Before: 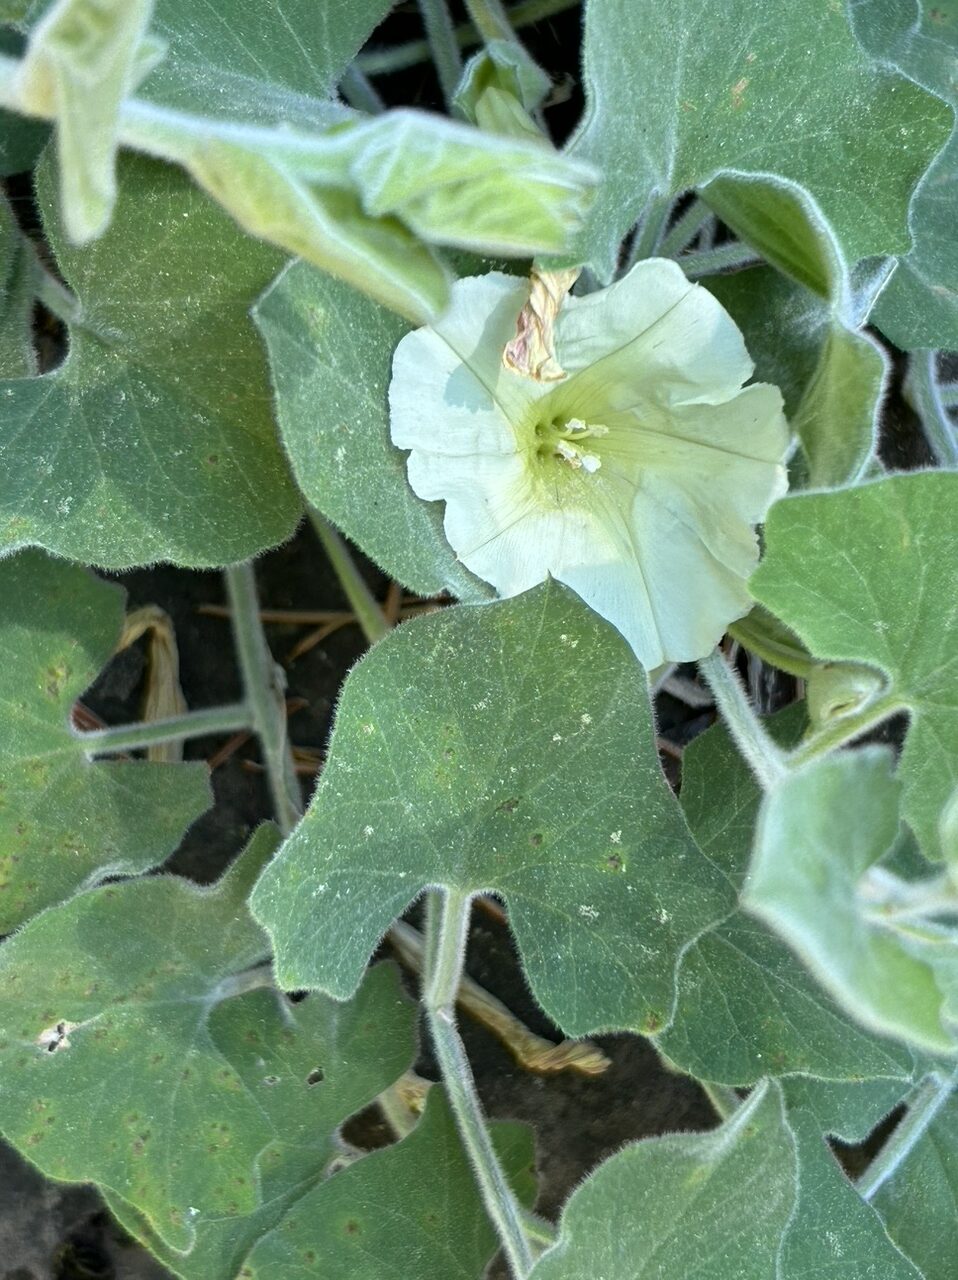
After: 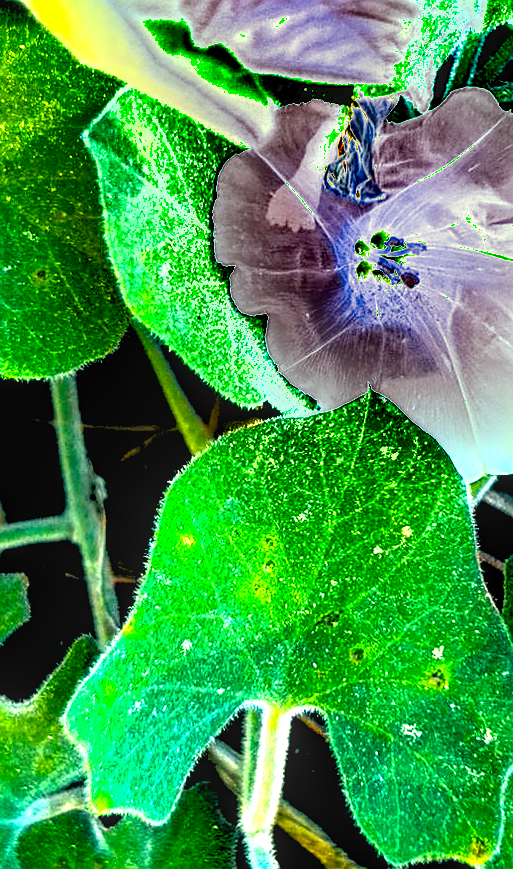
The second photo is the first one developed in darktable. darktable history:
local contrast: on, module defaults
color balance: lift [0.975, 0.993, 1, 1.015], gamma [1.1, 1, 1, 0.945], gain [1, 1.04, 1, 0.95]
rotate and perspective: rotation 0.215°, lens shift (vertical) -0.139, crop left 0.069, crop right 0.939, crop top 0.002, crop bottom 0.996
color balance rgb: linear chroma grading › shadows -30%, linear chroma grading › global chroma 35%, perceptual saturation grading › global saturation 75%, perceptual saturation grading › shadows -30%, perceptual brilliance grading › highlights 75%, perceptual brilliance grading › shadows -30%, global vibrance 35%
shadows and highlights: shadows 12, white point adjustment 1.2, soften with gaussian
crop: left 16.202%, top 11.208%, right 26.045%, bottom 20.557%
rgb levels: levels [[0.029, 0.461, 0.922], [0, 0.5, 1], [0, 0.5, 1]]
sharpen: on, module defaults
